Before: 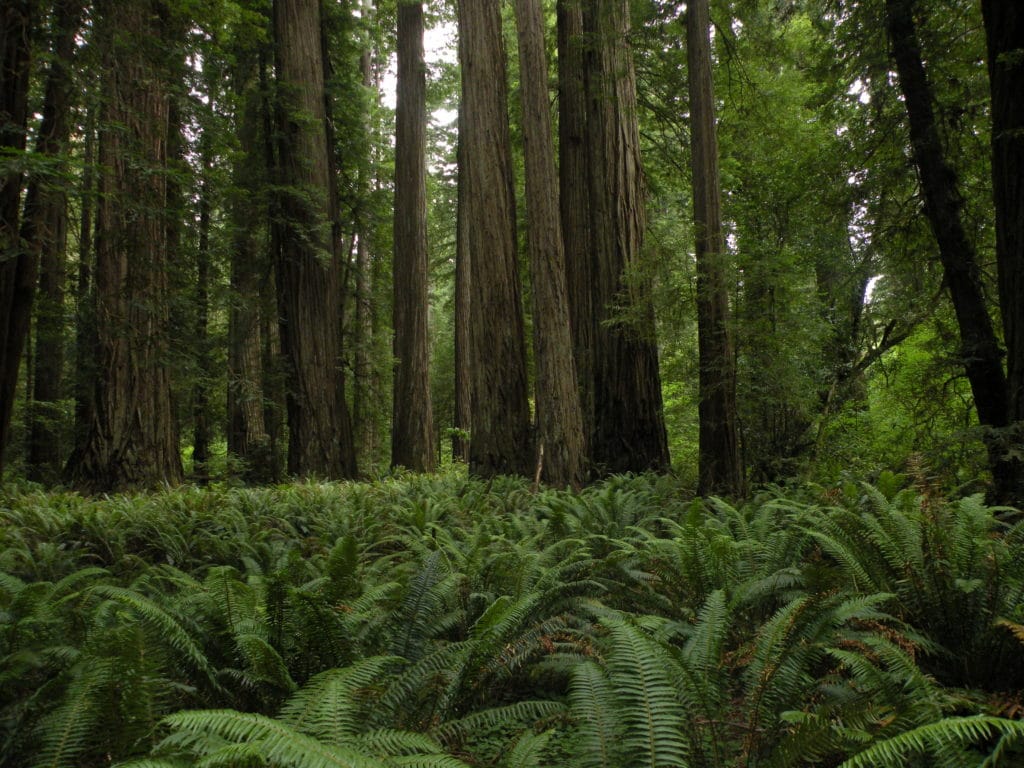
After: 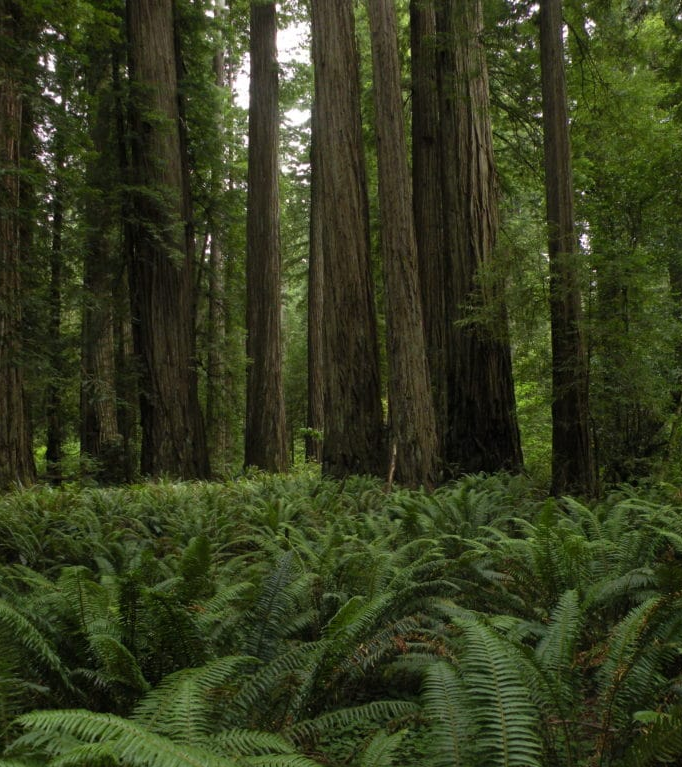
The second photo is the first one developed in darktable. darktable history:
base curve: curves: ch0 [(0, 0) (0.303, 0.277) (1, 1)]
crop and rotate: left 14.385%, right 18.948%
exposure: compensate highlight preservation false
